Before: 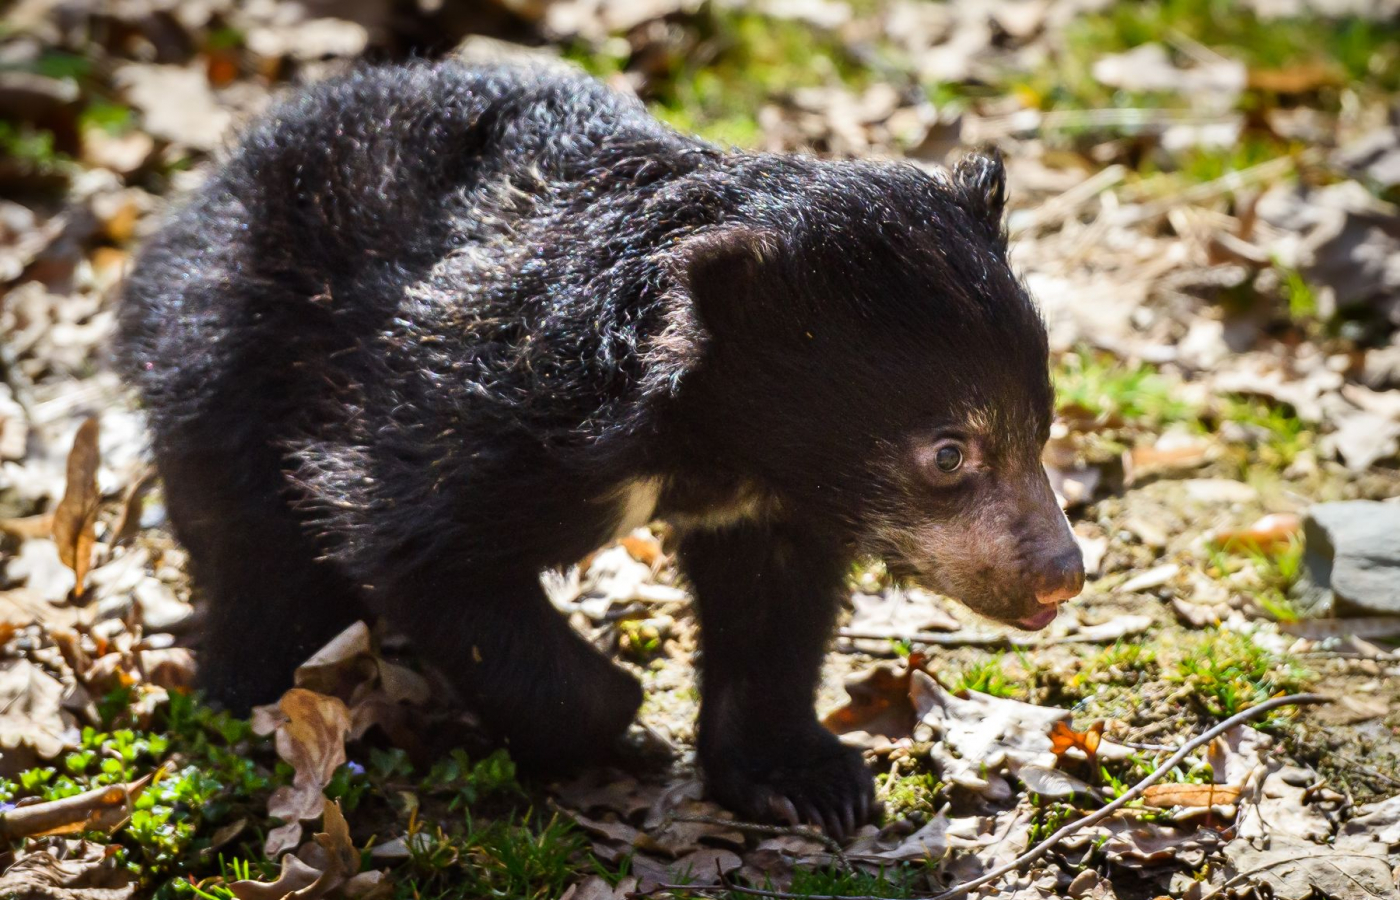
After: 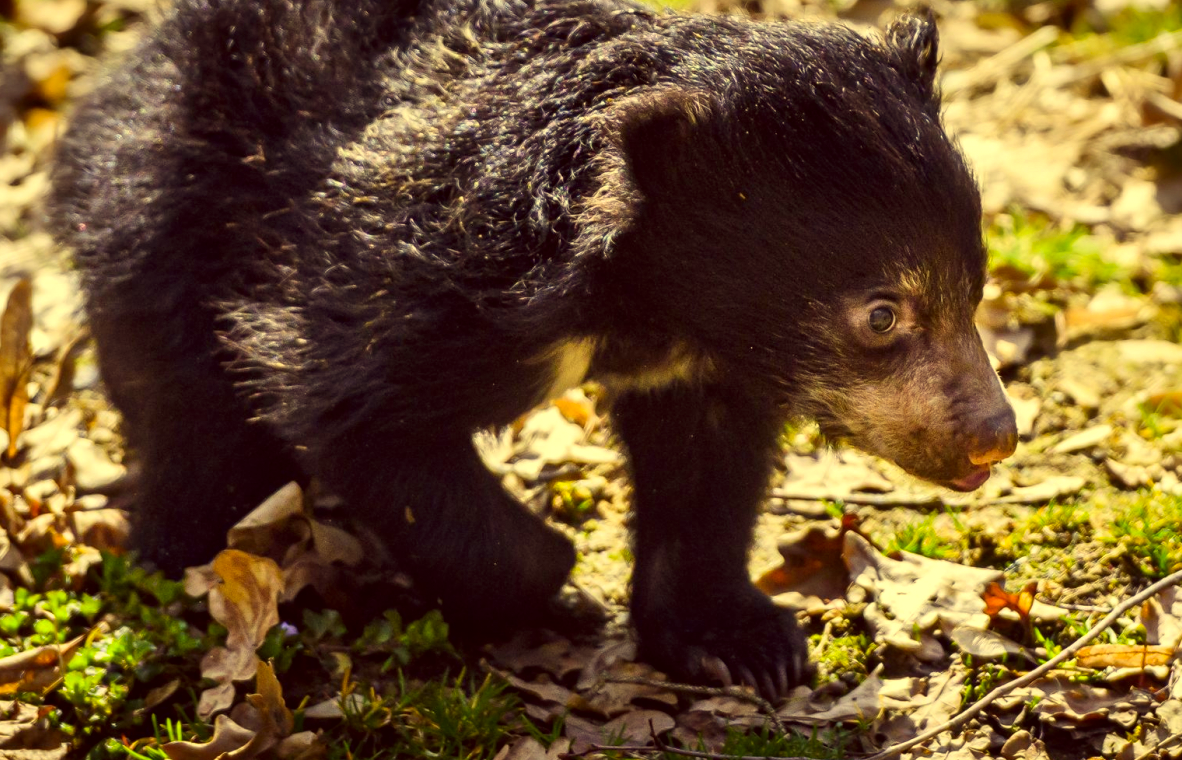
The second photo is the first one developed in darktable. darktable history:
color correction: highlights a* -0.482, highlights b* 40, shadows a* 9.8, shadows b* -0.161
crop and rotate: left 4.842%, top 15.51%, right 10.668%
local contrast: mode bilateral grid, contrast 20, coarseness 50, detail 130%, midtone range 0.2
